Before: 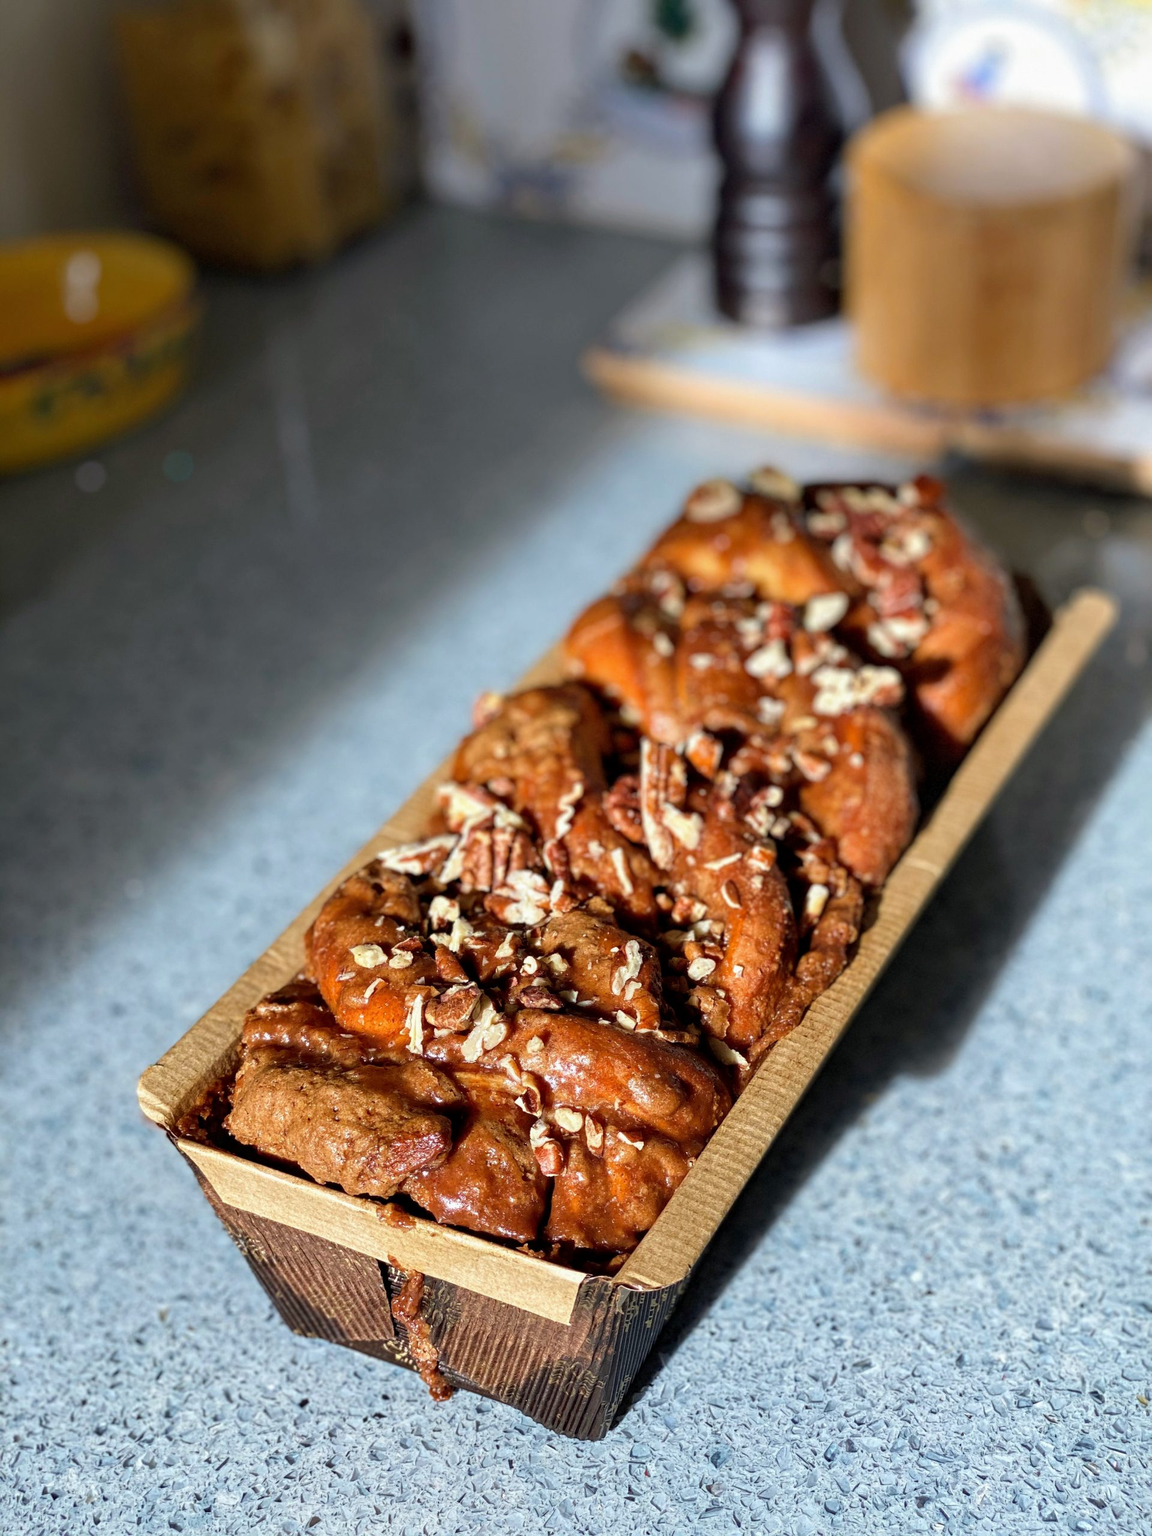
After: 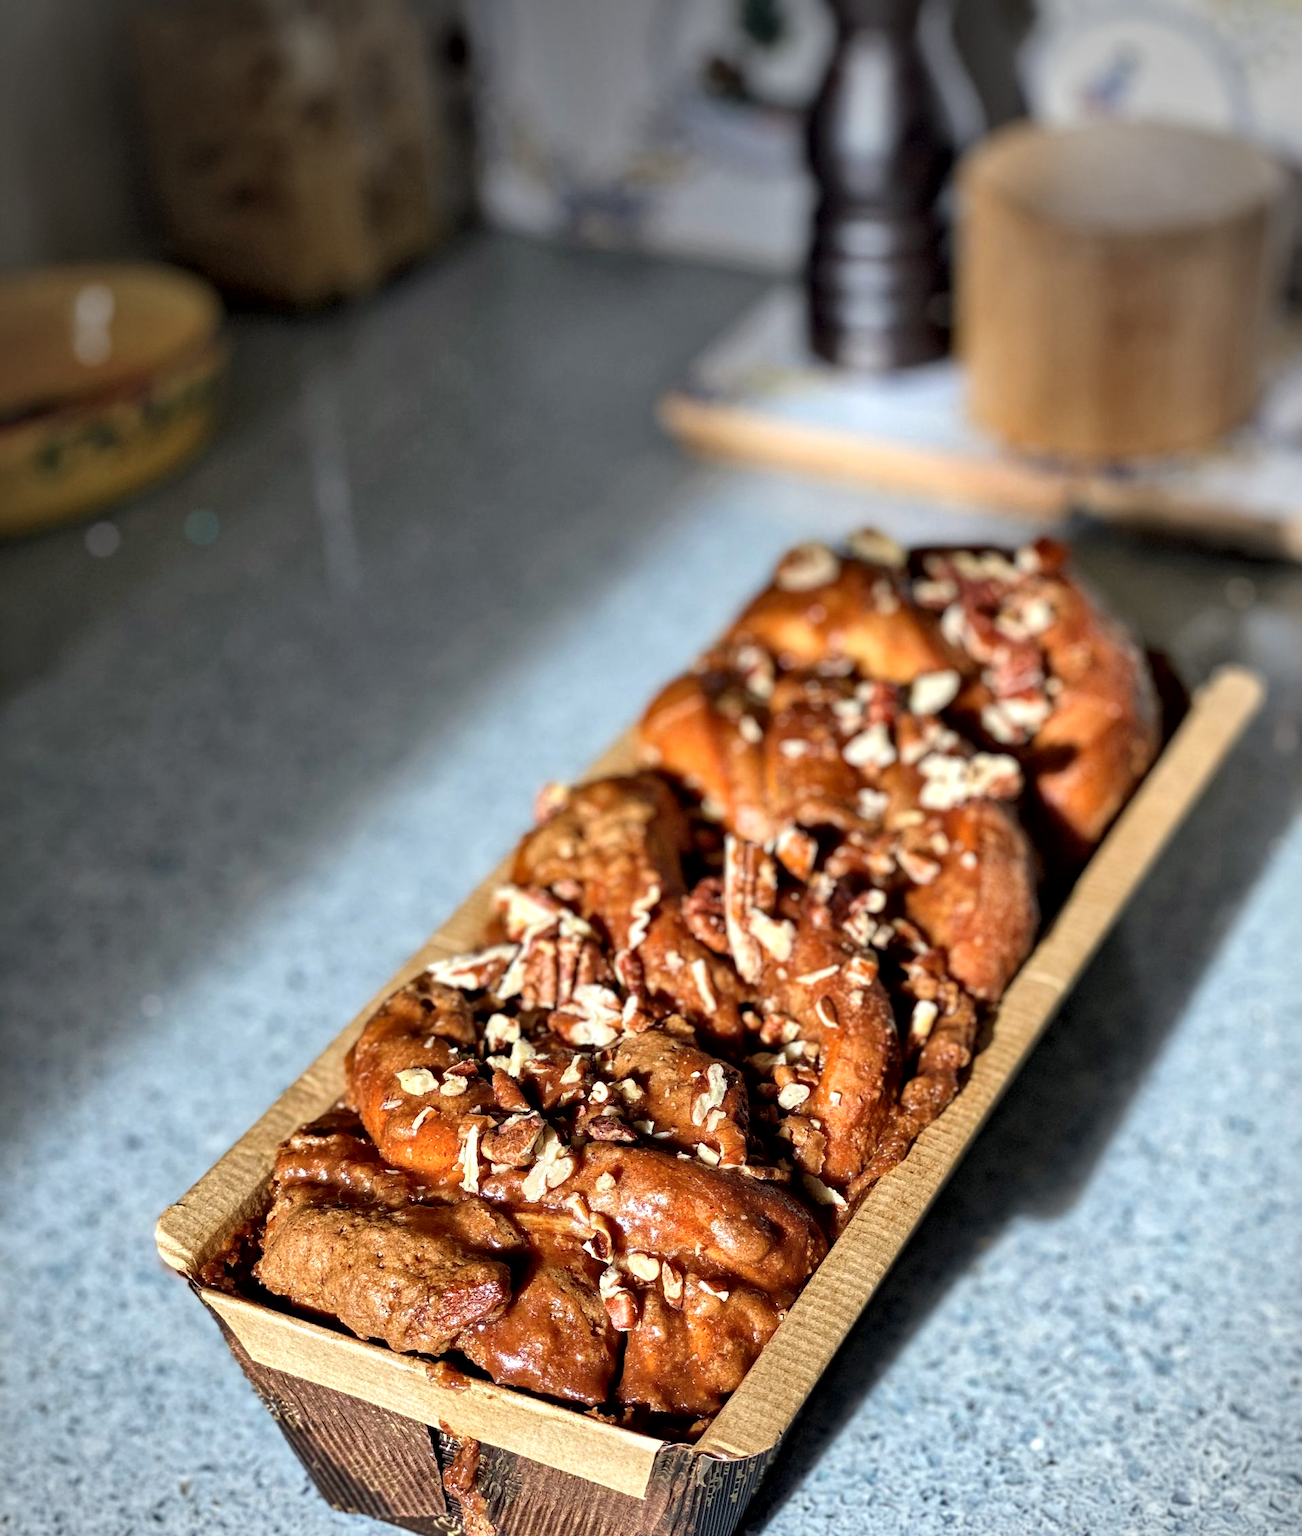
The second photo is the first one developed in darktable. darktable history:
crop and rotate: top 0%, bottom 11.578%
contrast brightness saturation: contrast 0.052, brightness 0.069, saturation 0.015
local contrast: mode bilateral grid, contrast 51, coarseness 51, detail 150%, midtone range 0.2
vignetting: center (-0.03, 0.241), unbound false
